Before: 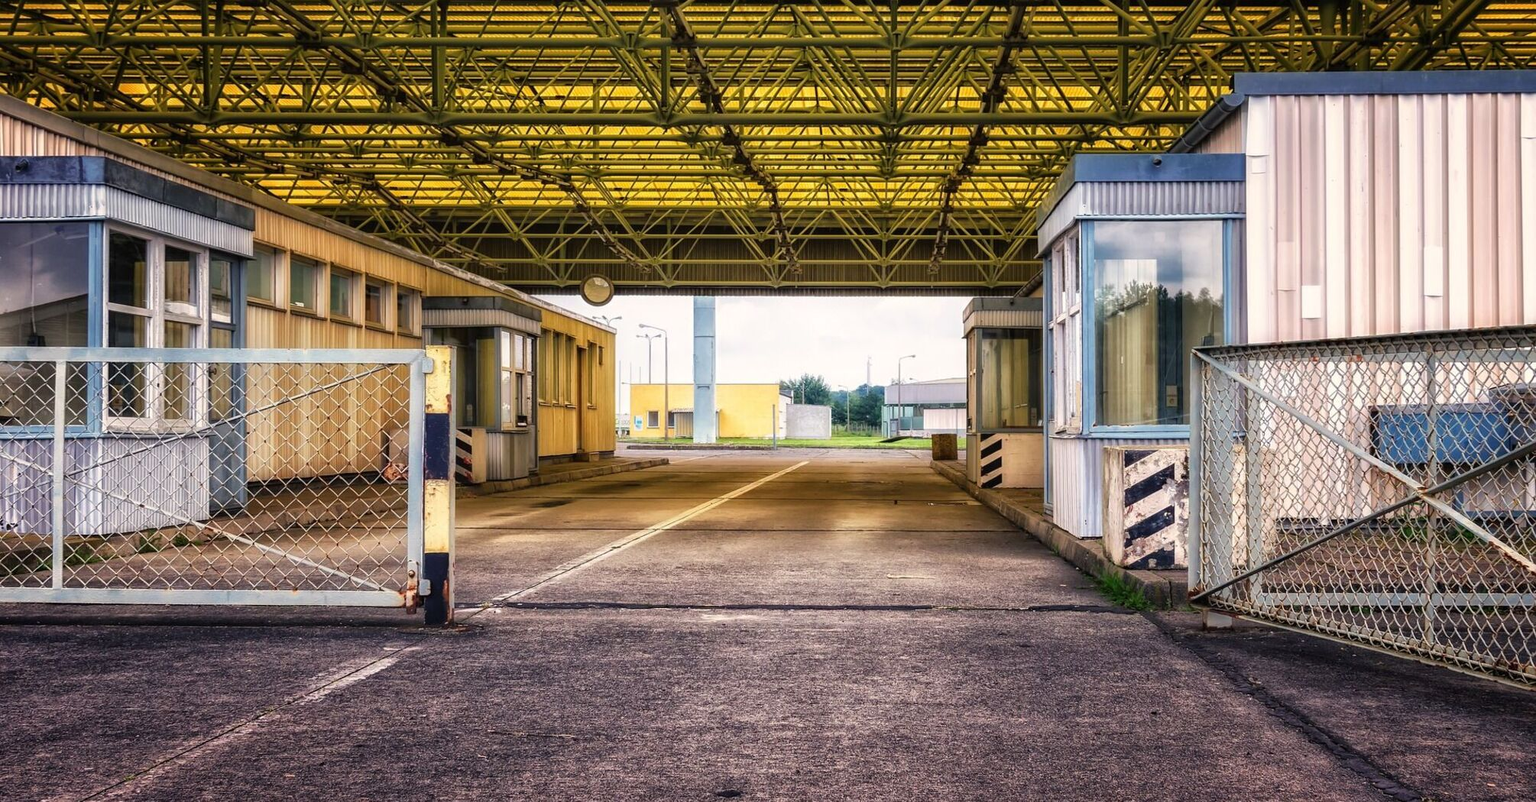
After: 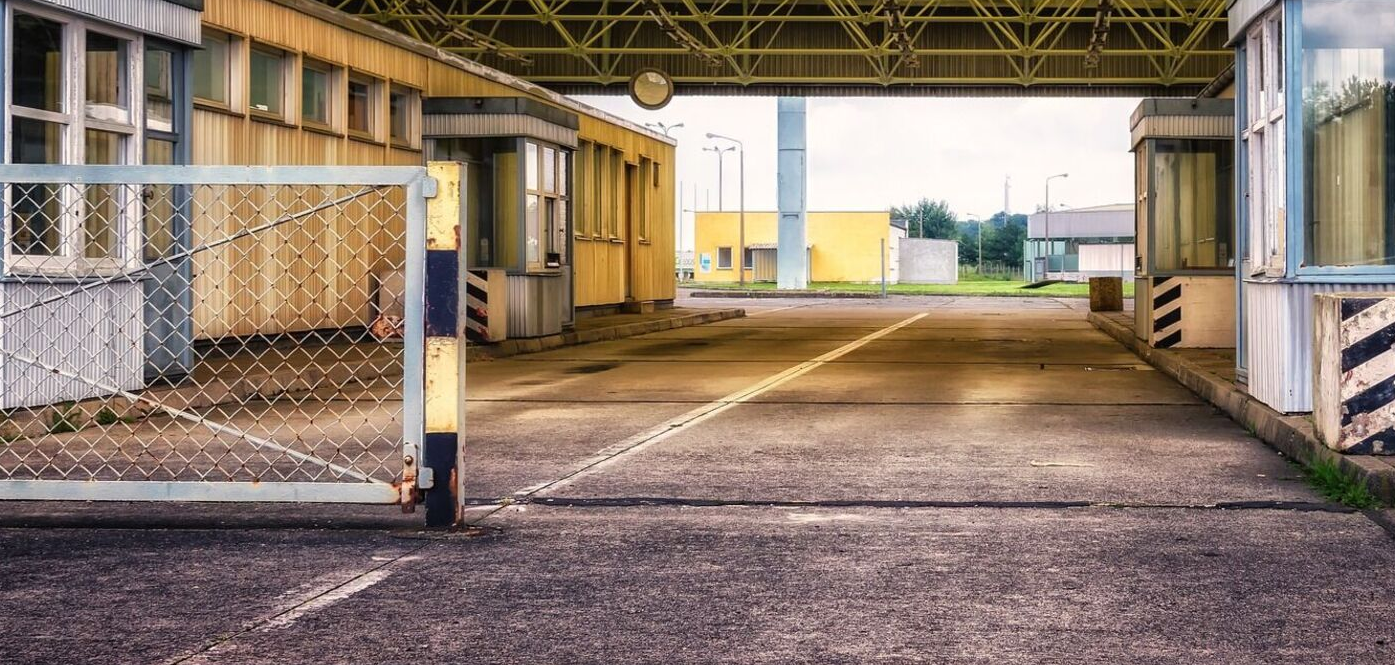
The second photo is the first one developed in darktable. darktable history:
crop: left 6.515%, top 27.76%, right 24.044%, bottom 8.865%
